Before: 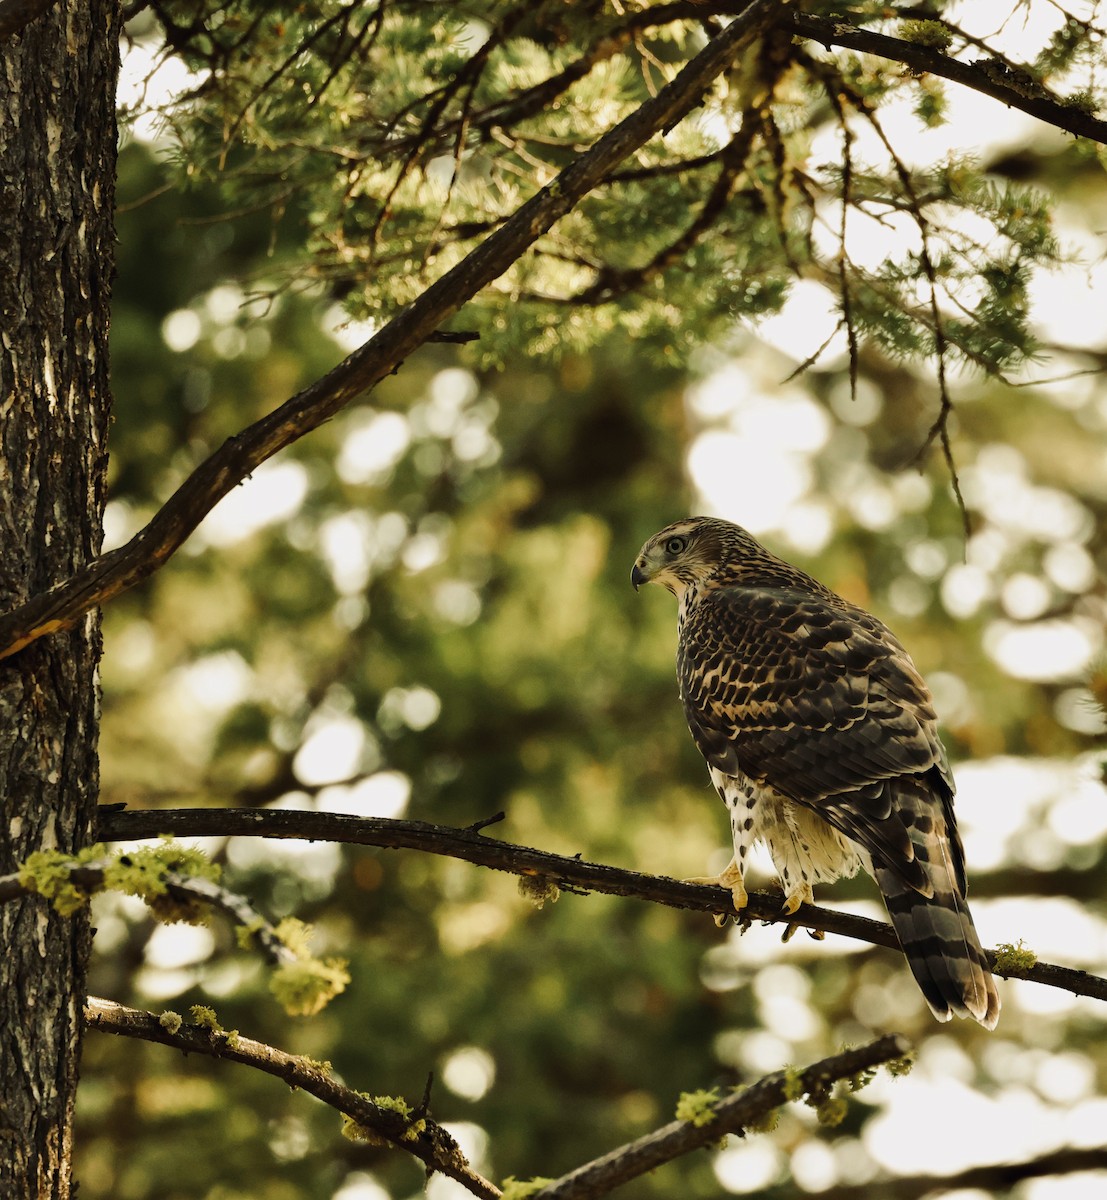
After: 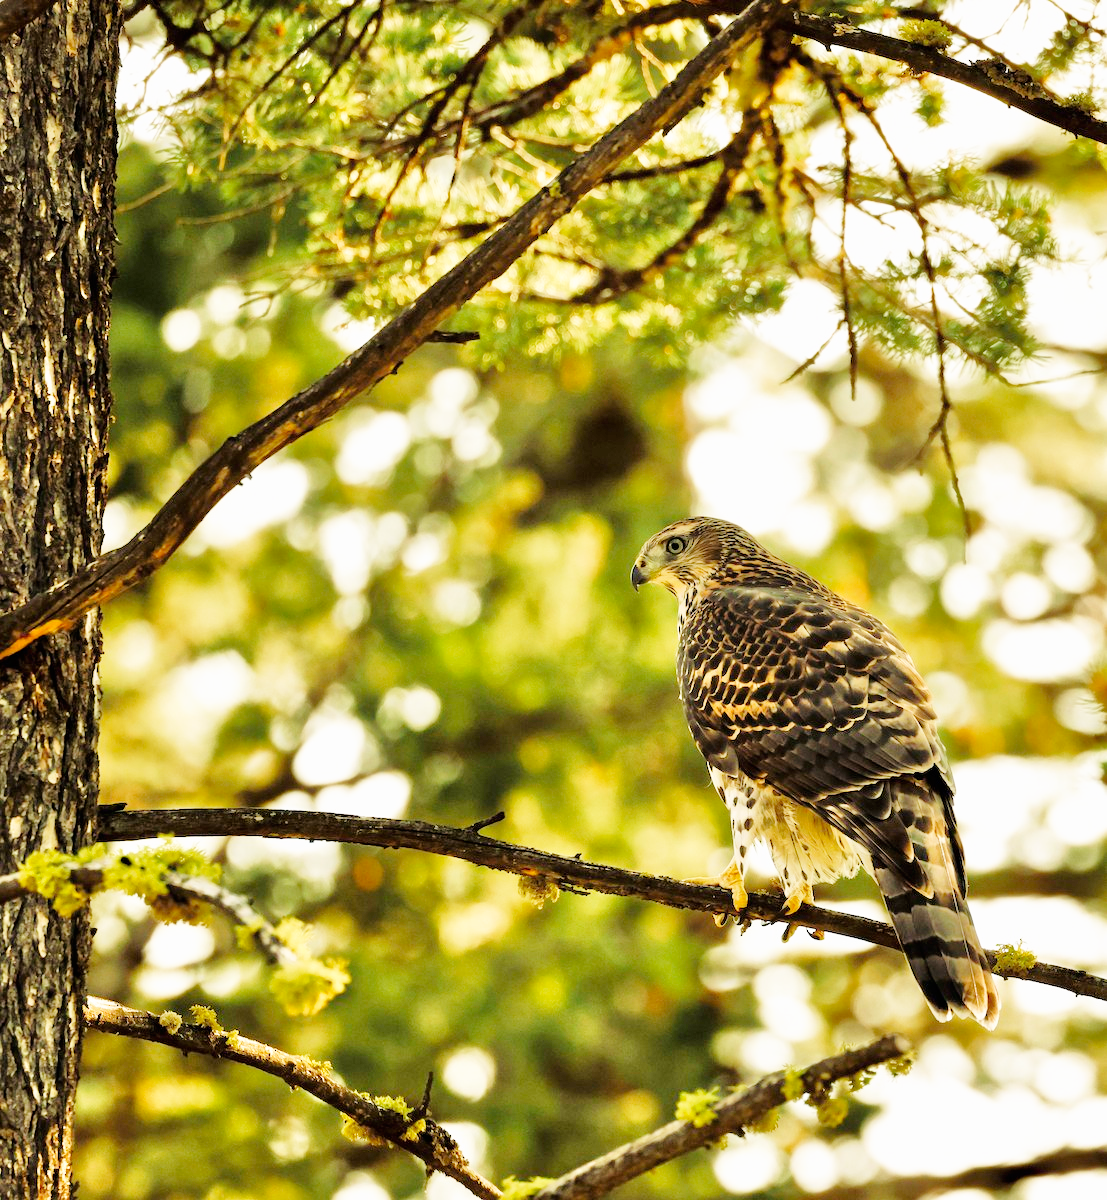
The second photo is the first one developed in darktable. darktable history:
tone equalizer: -7 EV 0.165 EV, -6 EV 0.62 EV, -5 EV 1.17 EV, -4 EV 1.32 EV, -3 EV 1.12 EV, -2 EV 0.6 EV, -1 EV 0.163 EV
base curve: curves: ch0 [(0, 0) (0.005, 0.002) (0.15, 0.3) (0.4, 0.7) (0.75, 0.95) (1, 1)], preserve colors none
